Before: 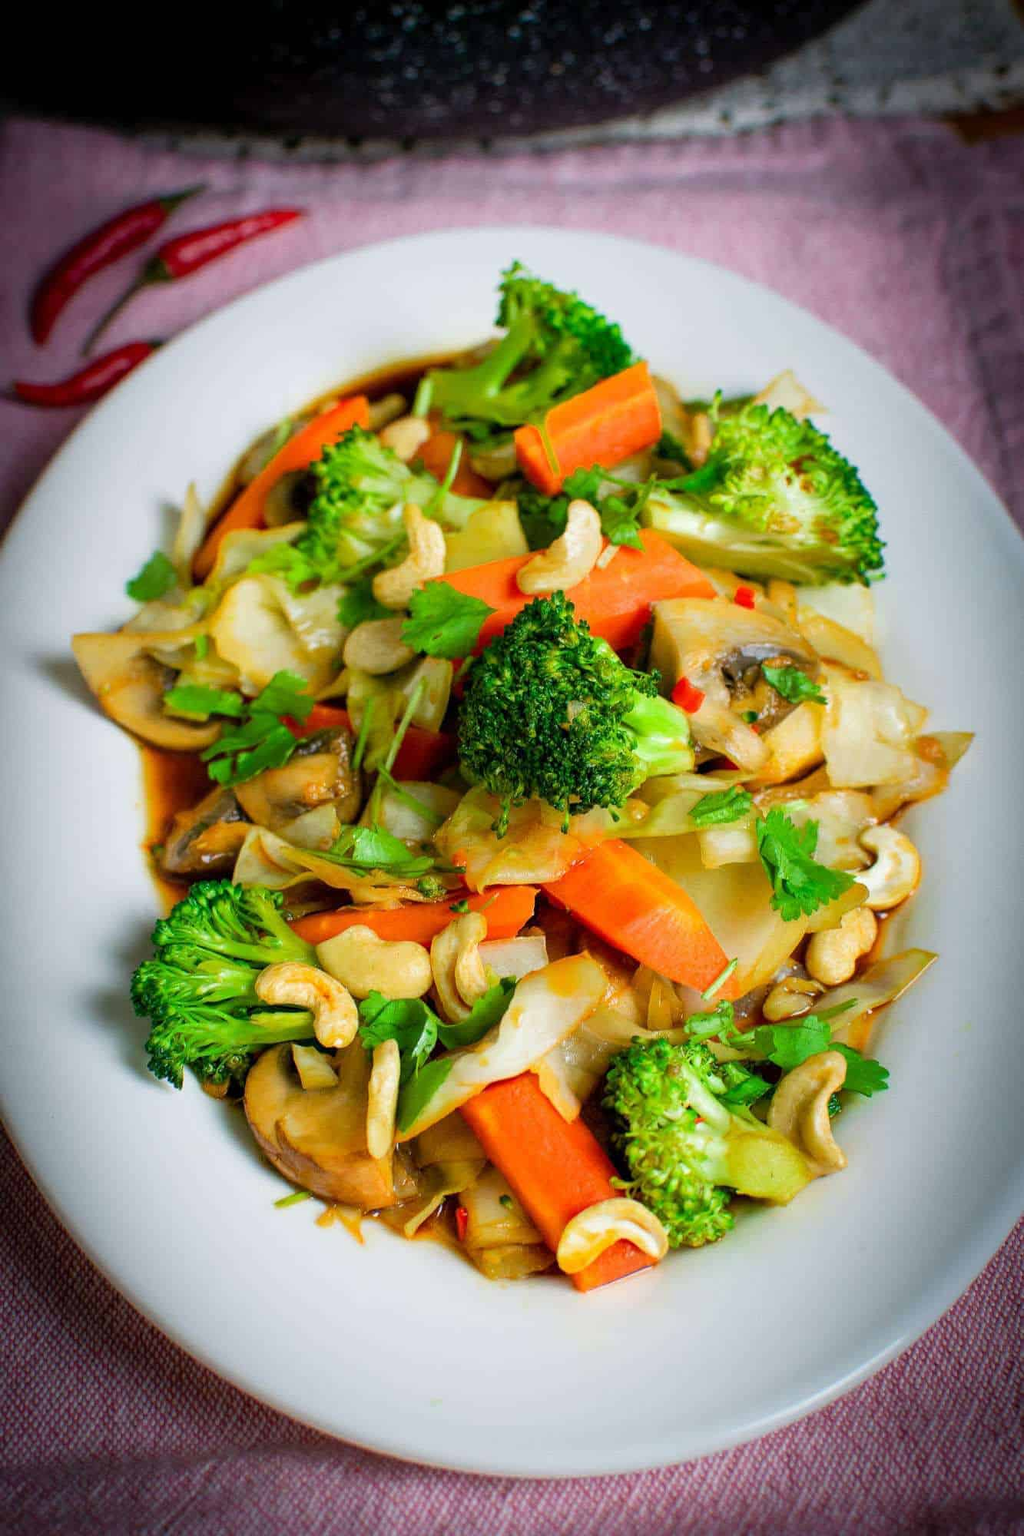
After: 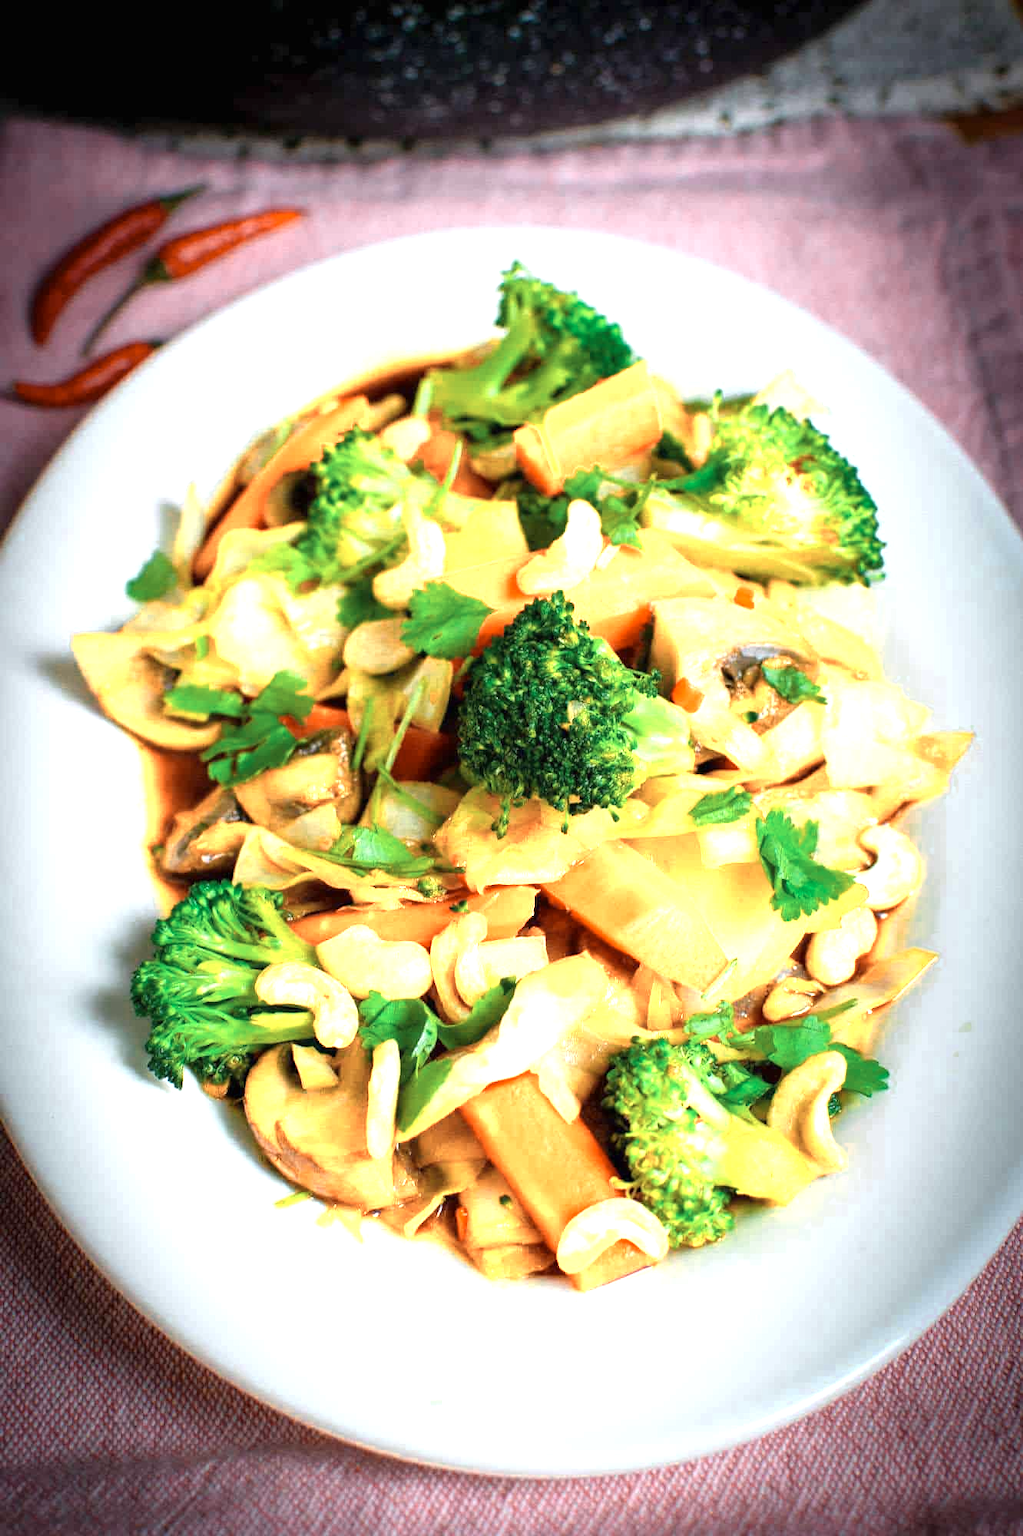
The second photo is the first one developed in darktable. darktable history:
color zones: curves: ch0 [(0.018, 0.548) (0.197, 0.654) (0.425, 0.447) (0.605, 0.658) (0.732, 0.579)]; ch1 [(0.105, 0.531) (0.224, 0.531) (0.386, 0.39) (0.618, 0.456) (0.732, 0.456) (0.956, 0.421)]; ch2 [(0.039, 0.583) (0.215, 0.465) (0.399, 0.544) (0.465, 0.548) (0.614, 0.447) (0.724, 0.43) (0.882, 0.623) (0.956, 0.632)]
exposure: black level correction 0, exposure 0.695 EV, compensate exposure bias true, compensate highlight preservation false
